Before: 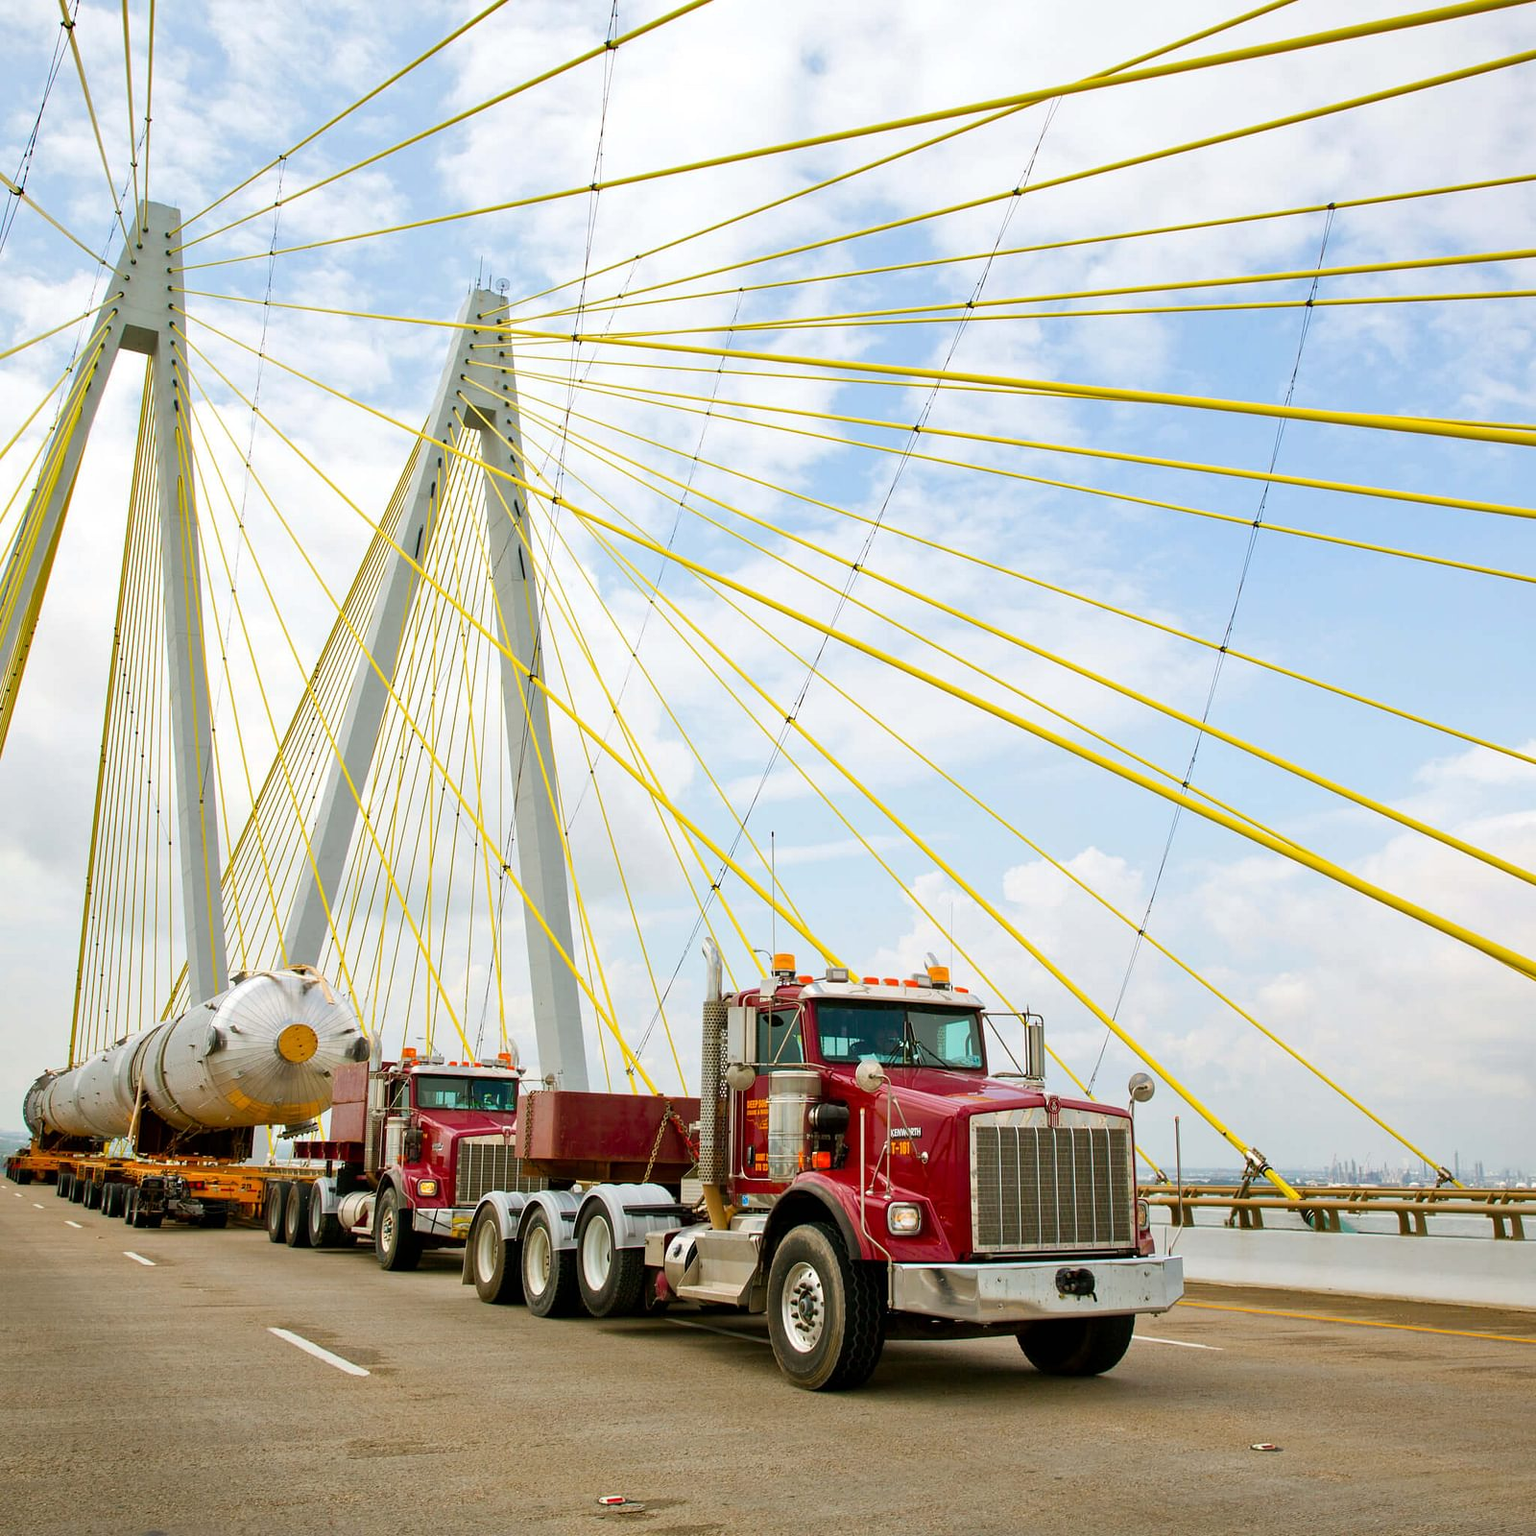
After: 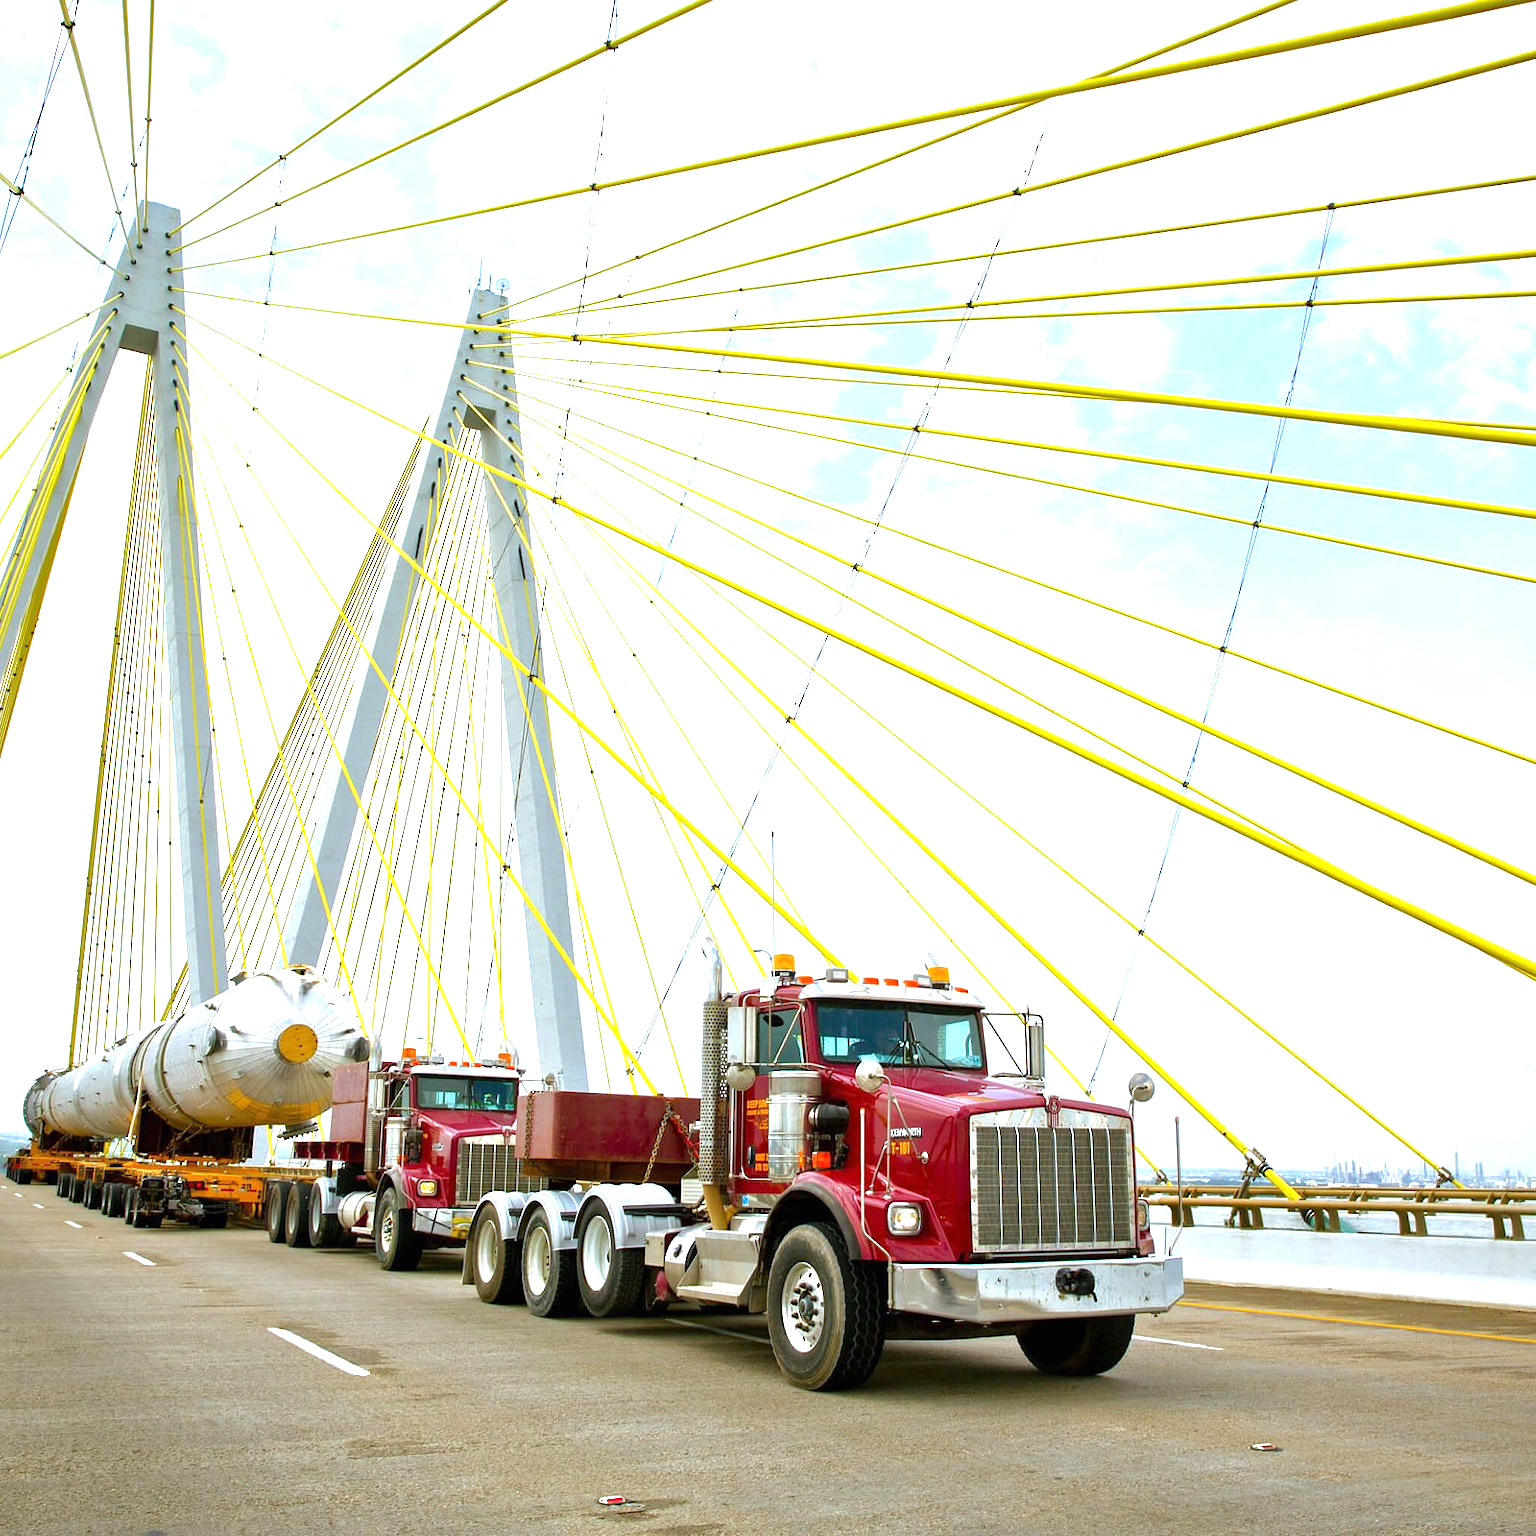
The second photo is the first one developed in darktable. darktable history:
rgb curve: curves: ch0 [(0, 0) (0.175, 0.154) (0.785, 0.663) (1, 1)]
color balance: on, module defaults
exposure: black level correction 0, exposure 1 EV, compensate exposure bias true, compensate highlight preservation false
white balance: red 0.924, blue 1.095
